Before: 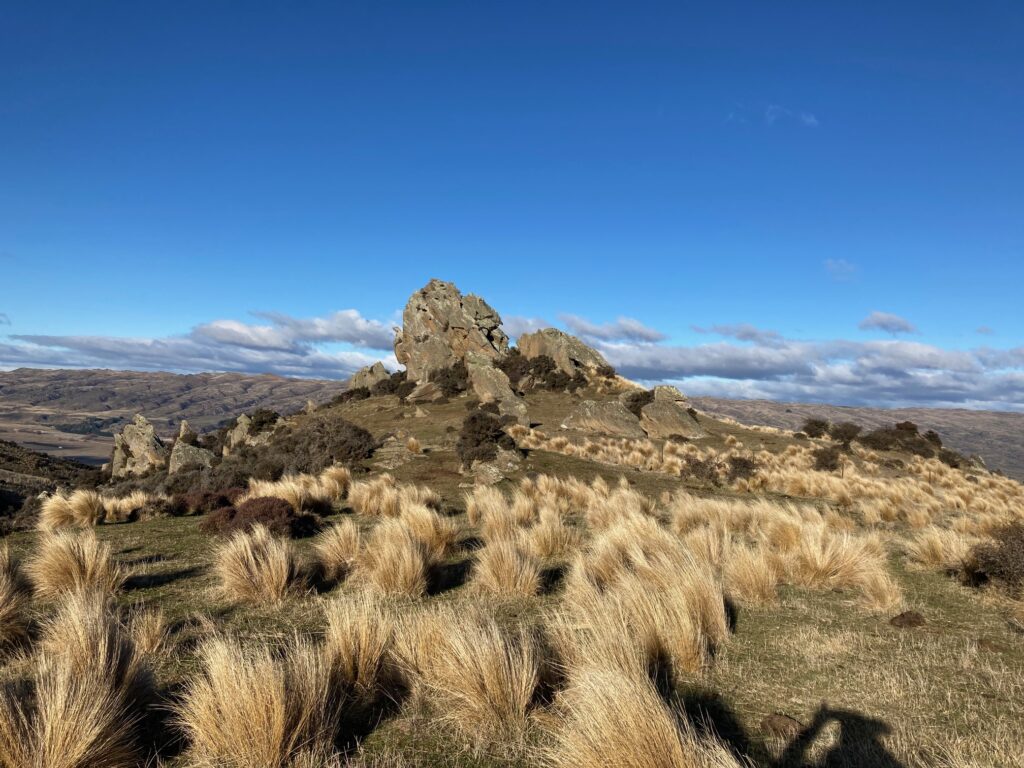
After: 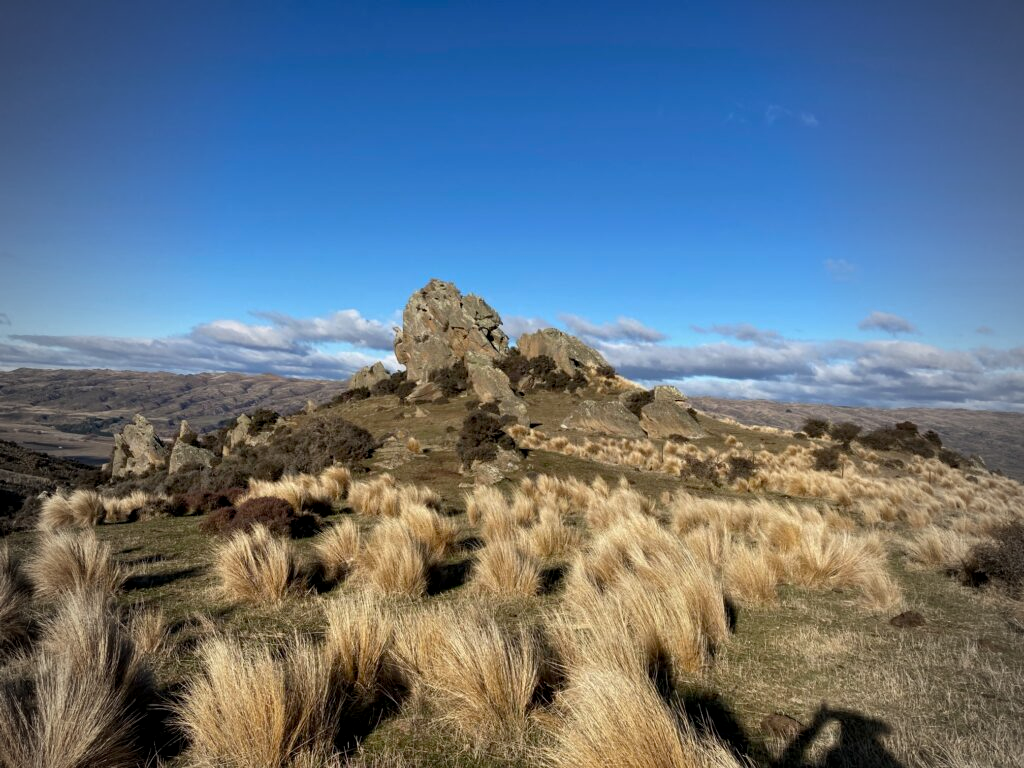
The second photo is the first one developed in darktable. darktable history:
vignetting: fall-off start 96.8%, fall-off radius 99.52%, width/height ratio 0.613
color calibration: illuminant same as pipeline (D50), adaptation XYZ, x 0.345, y 0.358, temperature 5023.15 K
